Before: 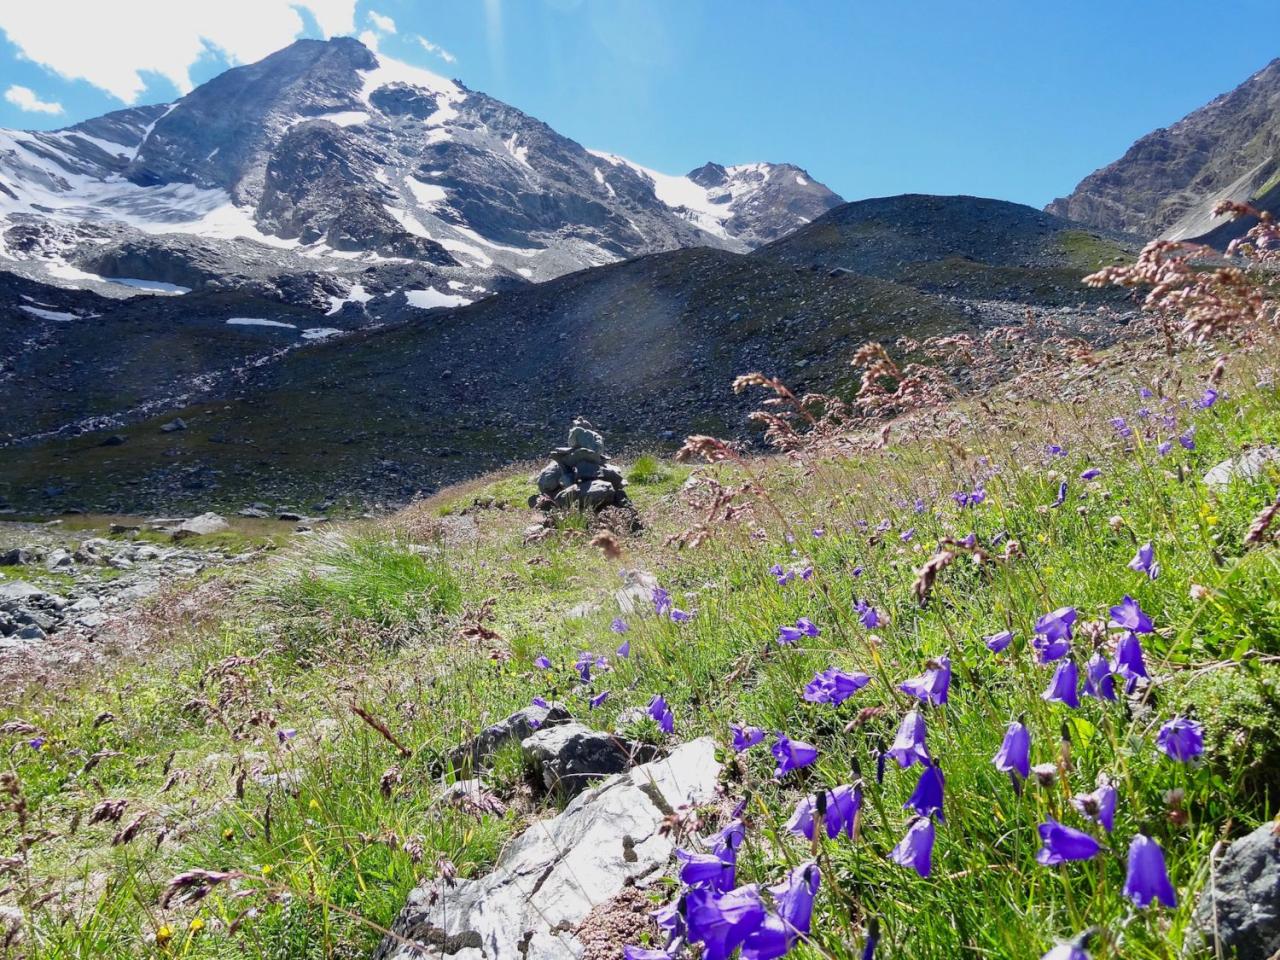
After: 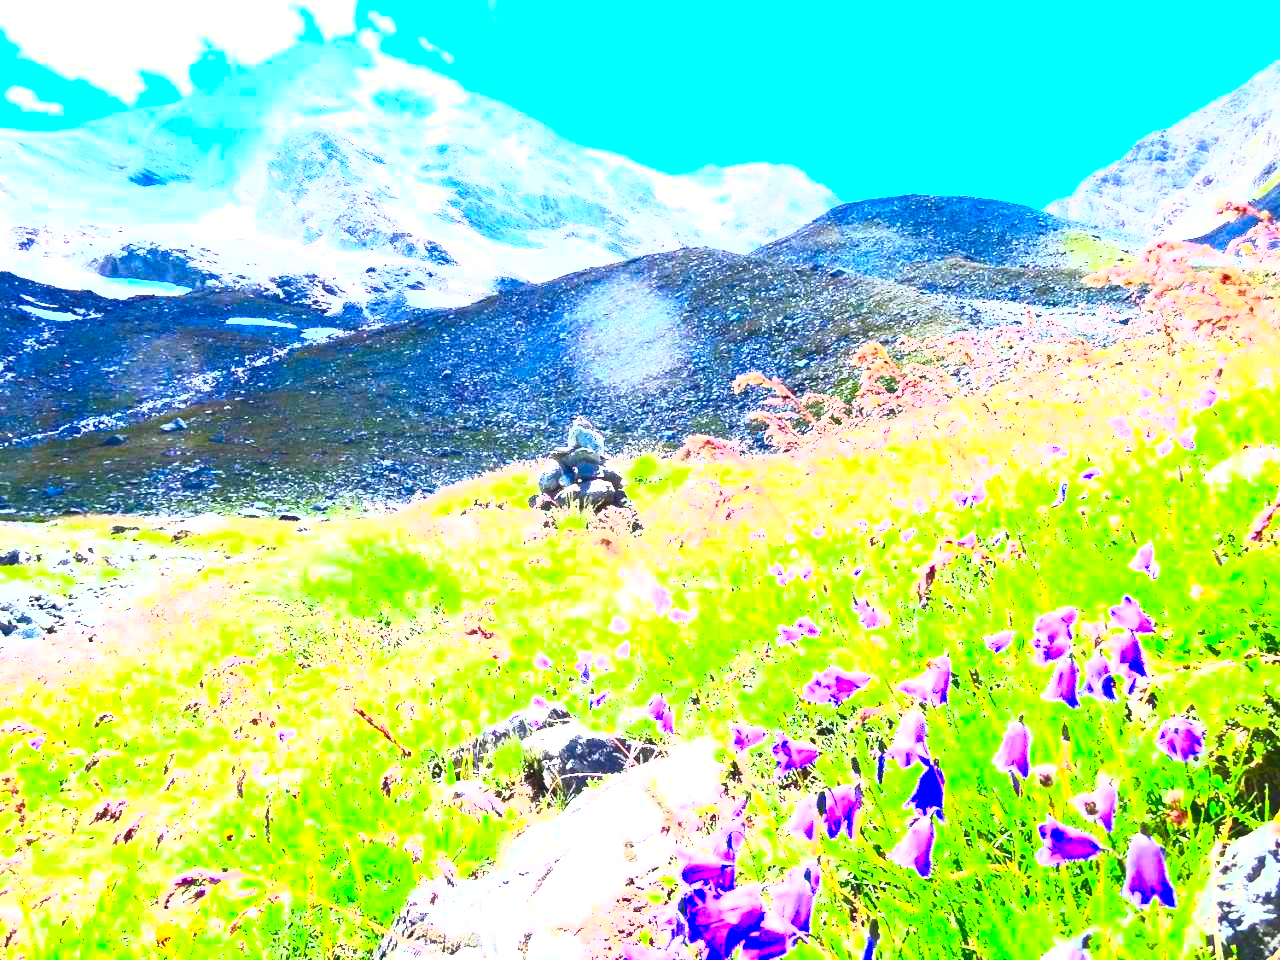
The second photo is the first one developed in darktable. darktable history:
exposure: black level correction 0, exposure 1.7 EV, compensate exposure bias true, compensate highlight preservation false
contrast brightness saturation: contrast 1, brightness 1, saturation 1
